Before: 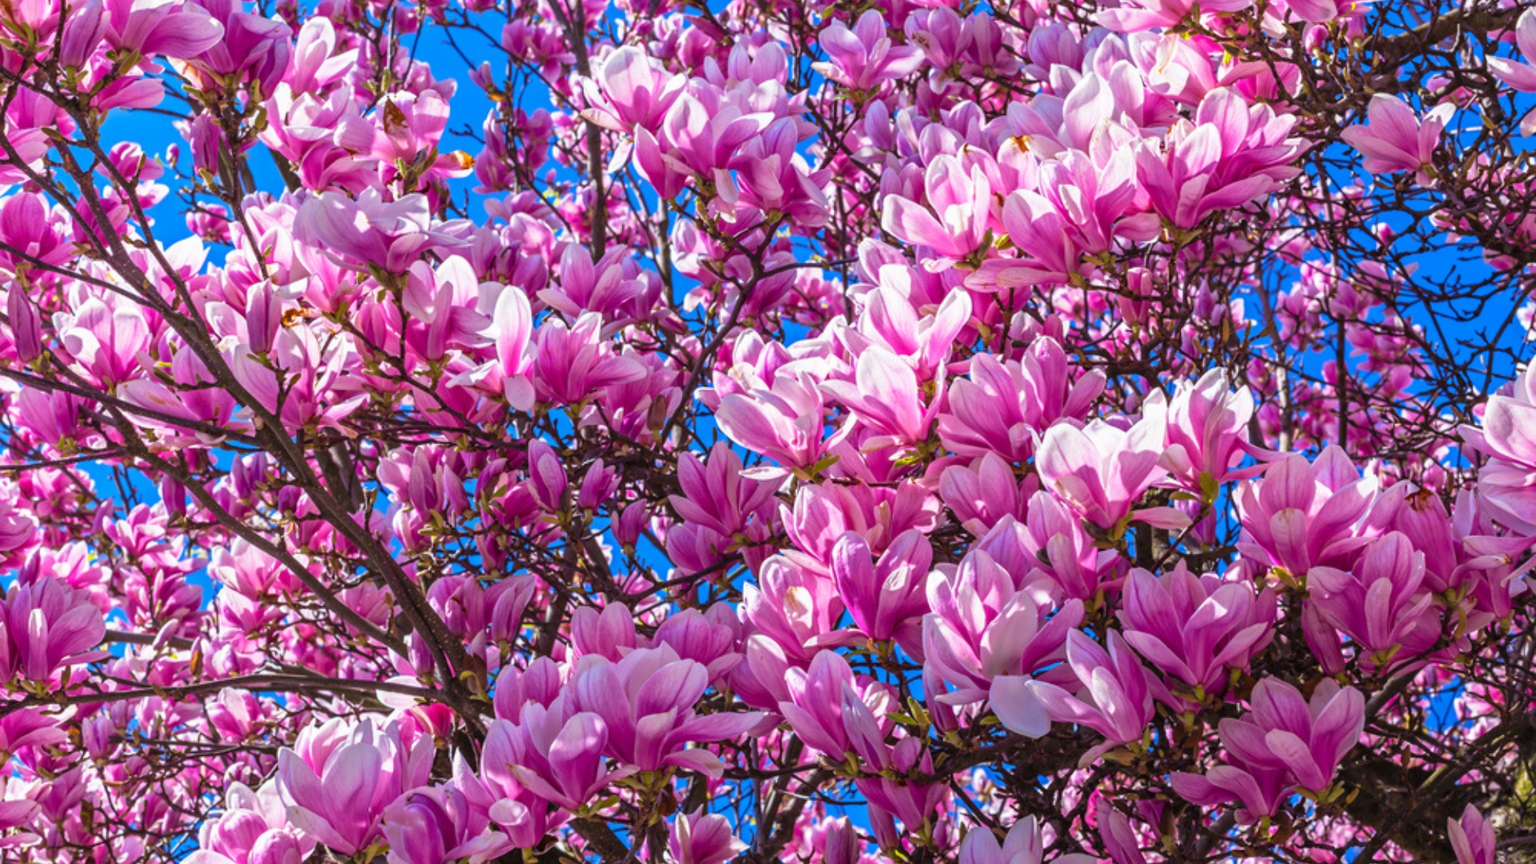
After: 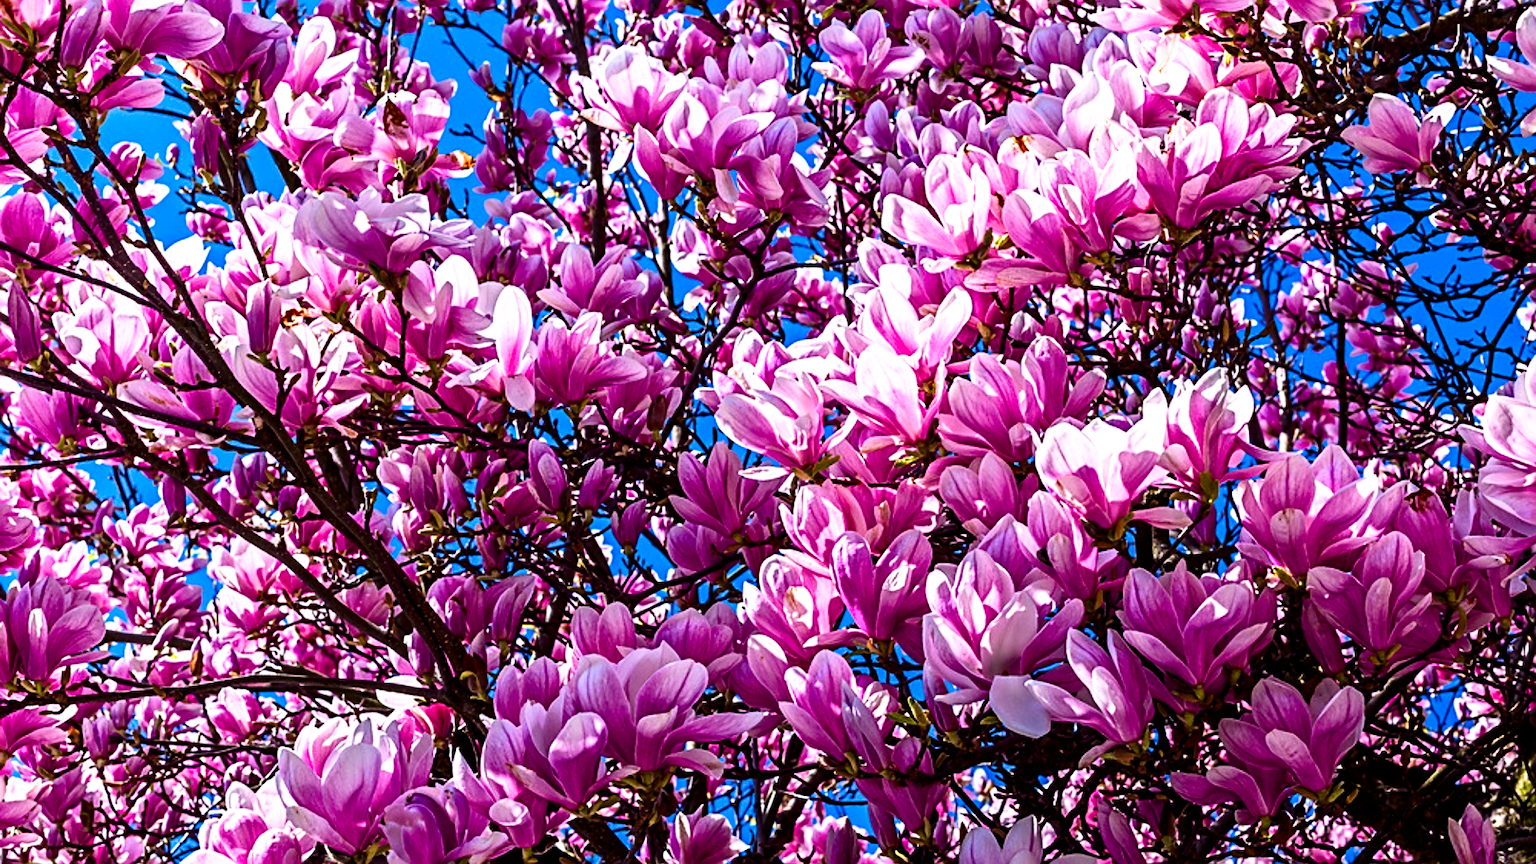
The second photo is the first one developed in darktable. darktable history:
filmic rgb: black relative exposure -8.23 EV, white relative exposure 2.2 EV, target white luminance 99.906%, hardness 7.19, latitude 74.92%, contrast 1.317, highlights saturation mix -2.44%, shadows ↔ highlights balance 30.79%
sharpen: radius 2.55, amount 0.644
contrast brightness saturation: contrast 0.21, brightness -0.11, saturation 0.205
